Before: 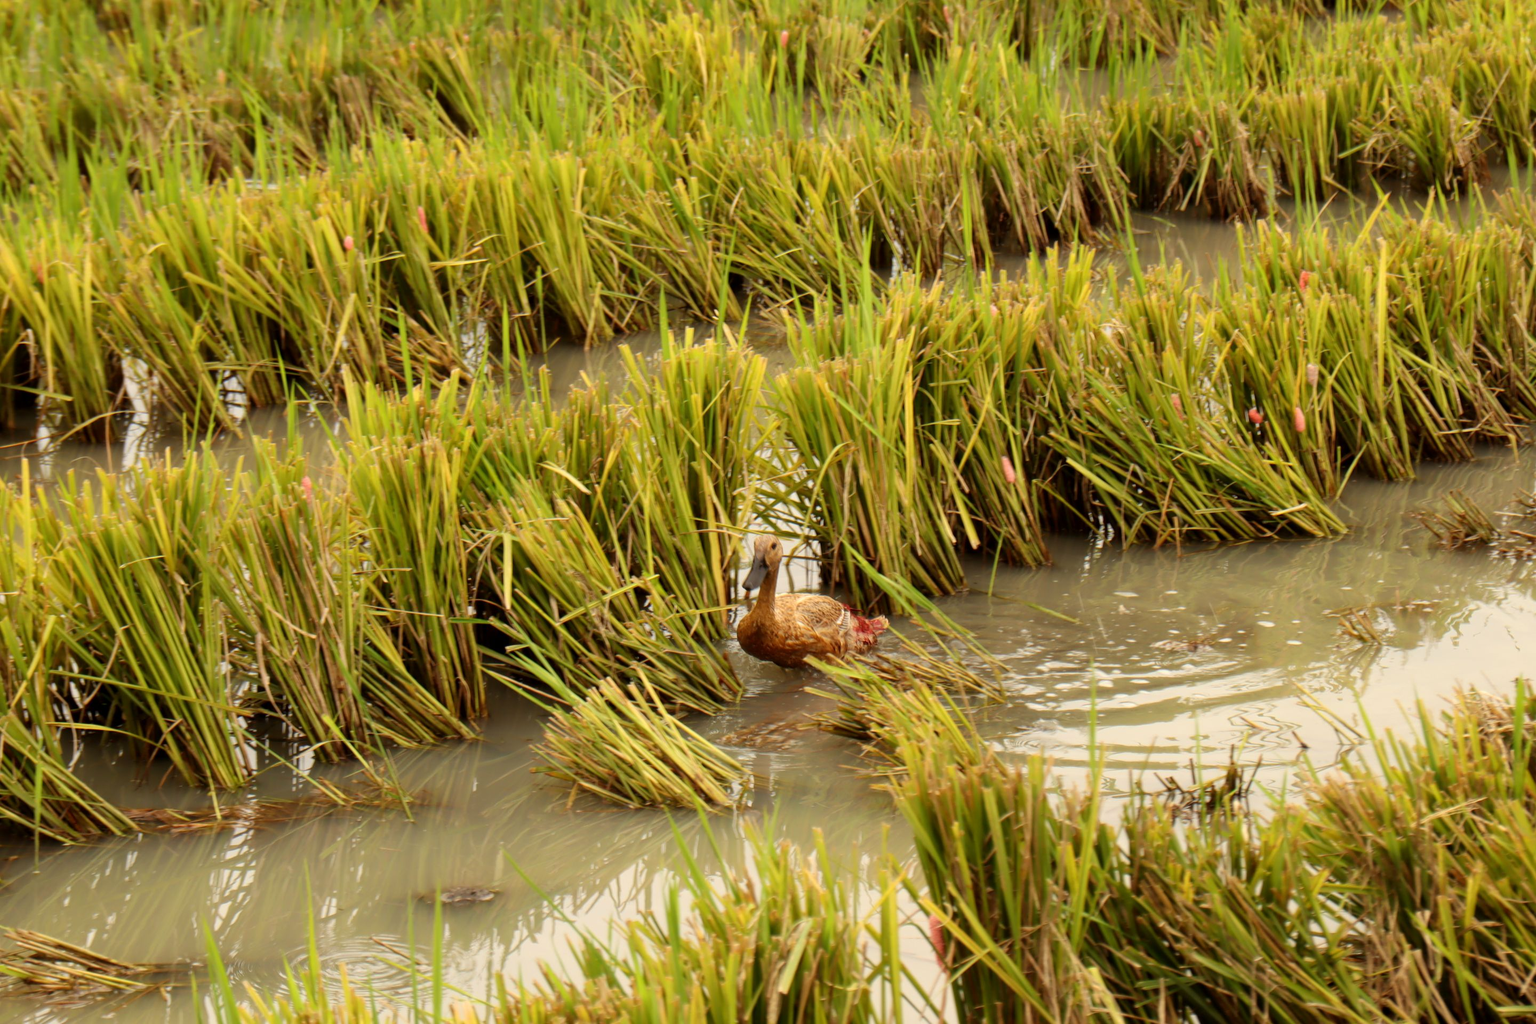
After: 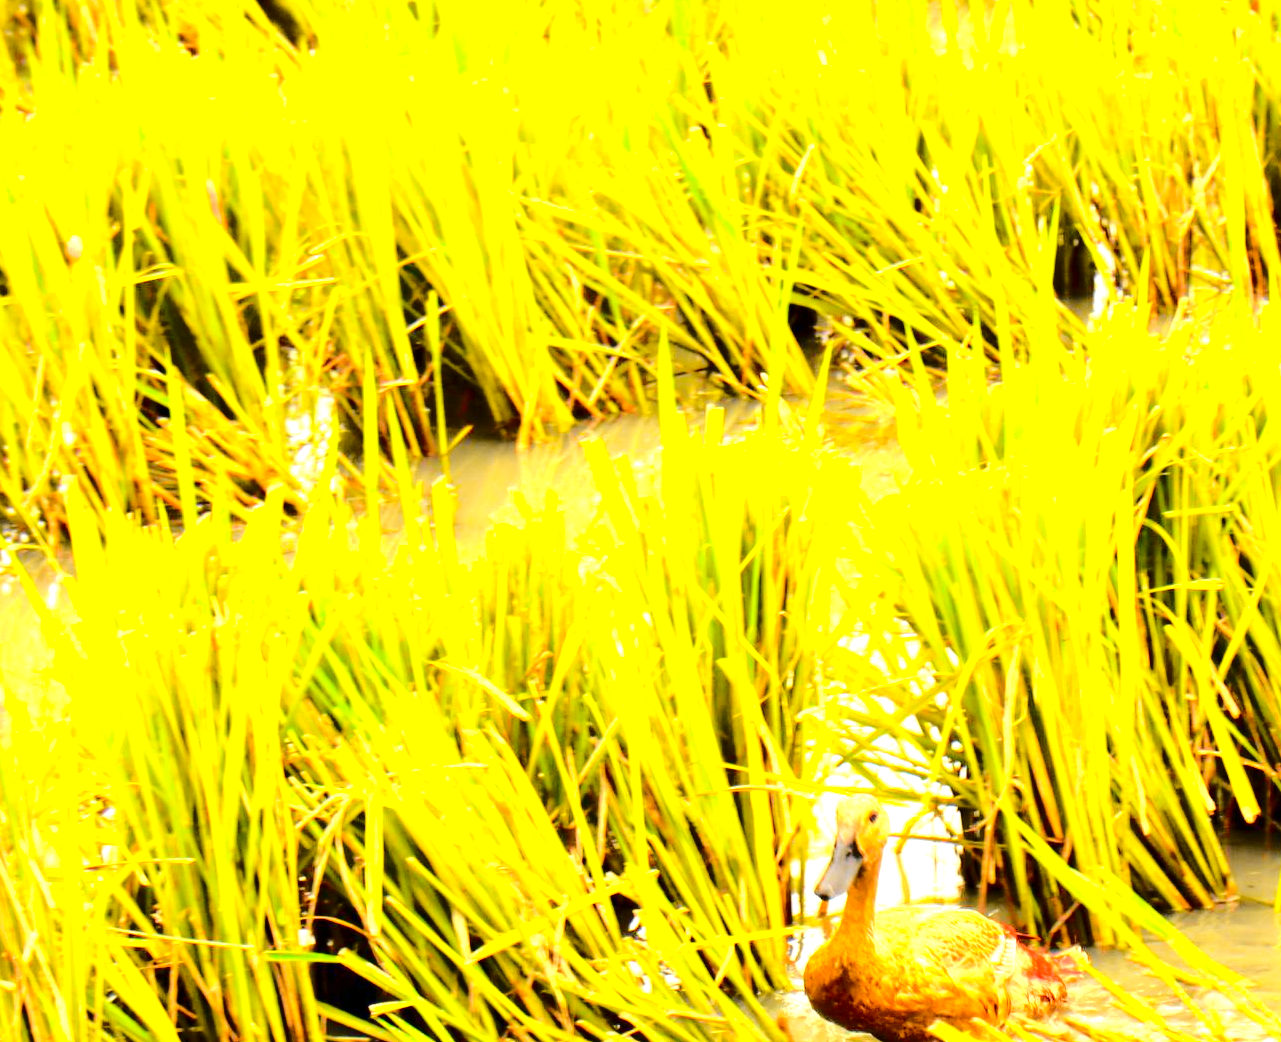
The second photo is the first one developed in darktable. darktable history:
crop: left 20.096%, top 10.806%, right 35.407%, bottom 34.881%
color balance rgb: shadows lift › chroma 0.913%, shadows lift › hue 113.44°, perceptual saturation grading › global saturation 25.887%, global vibrance 5.653%, contrast 2.894%
exposure: exposure 2.181 EV, compensate highlight preservation false
tone curve: curves: ch0 [(0, 0) (0.094, 0.039) (0.243, 0.155) (0.411, 0.482) (0.479, 0.583) (0.654, 0.742) (0.793, 0.851) (0.994, 0.974)]; ch1 [(0, 0) (0.161, 0.092) (0.35, 0.33) (0.392, 0.392) (0.456, 0.456) (0.505, 0.502) (0.537, 0.518) (0.553, 0.53) (0.573, 0.569) (0.718, 0.718) (1, 1)]; ch2 [(0, 0) (0.346, 0.362) (0.411, 0.412) (0.502, 0.502) (0.531, 0.521) (0.576, 0.553) (0.615, 0.621) (1, 1)], color space Lab, independent channels, preserve colors none
